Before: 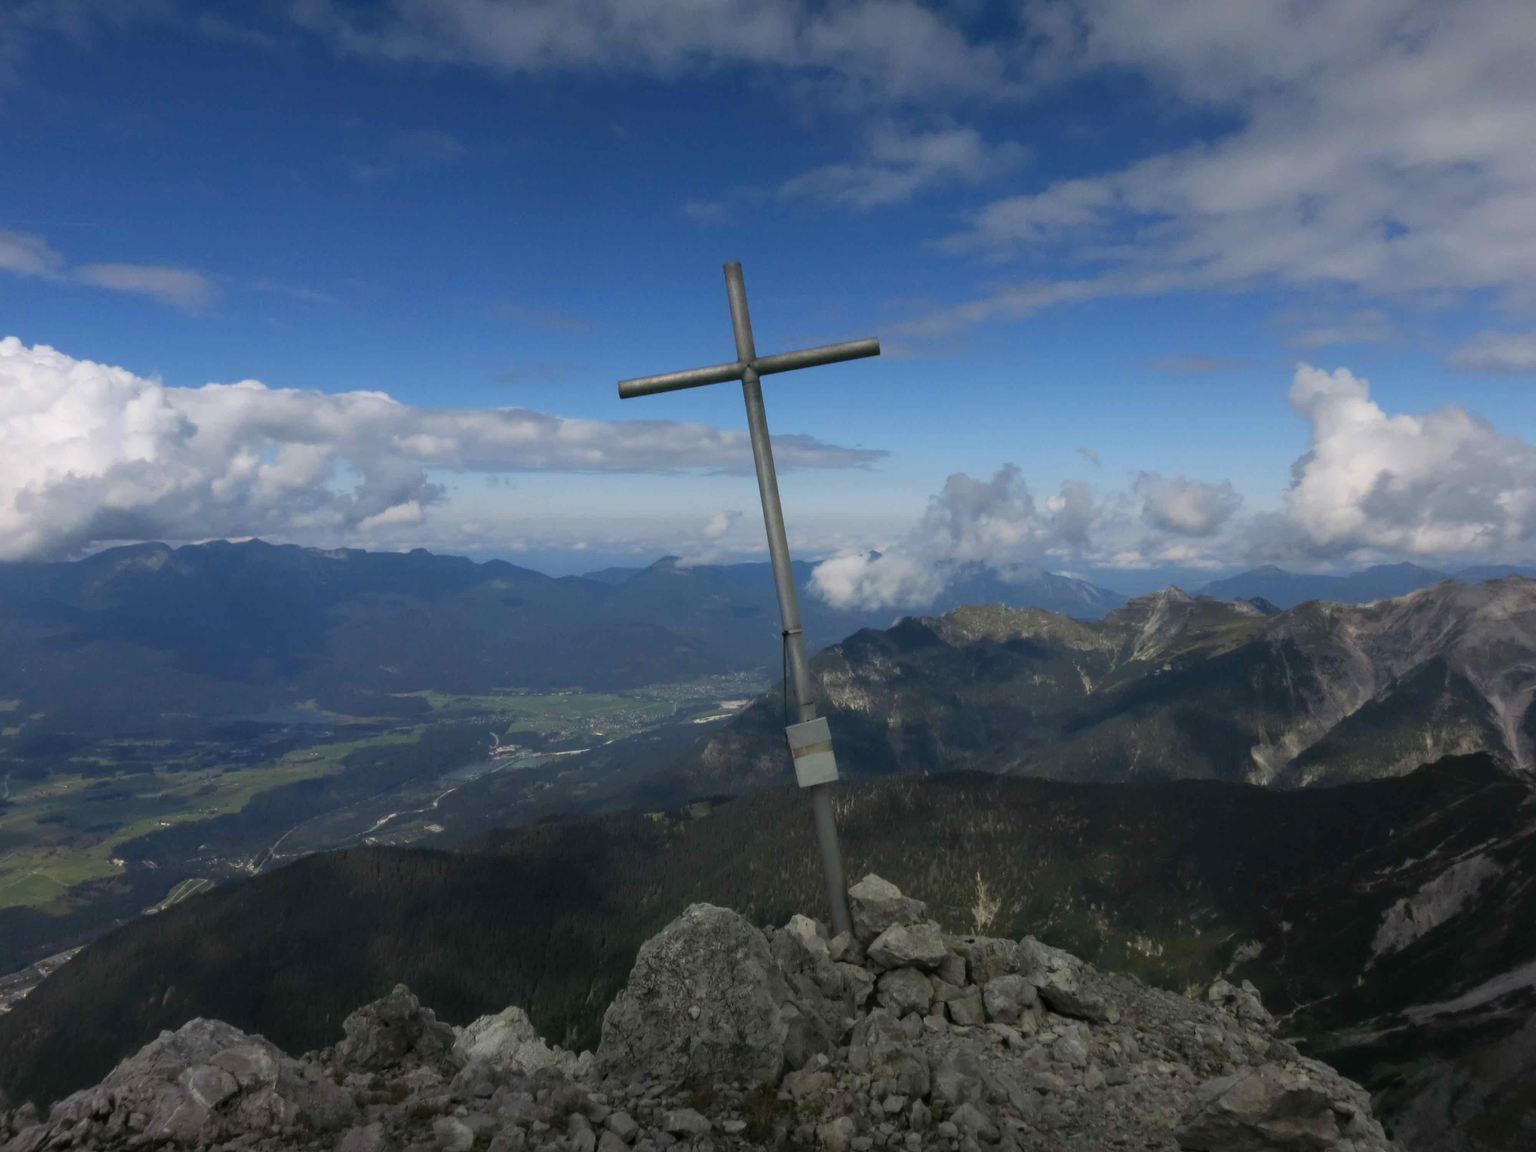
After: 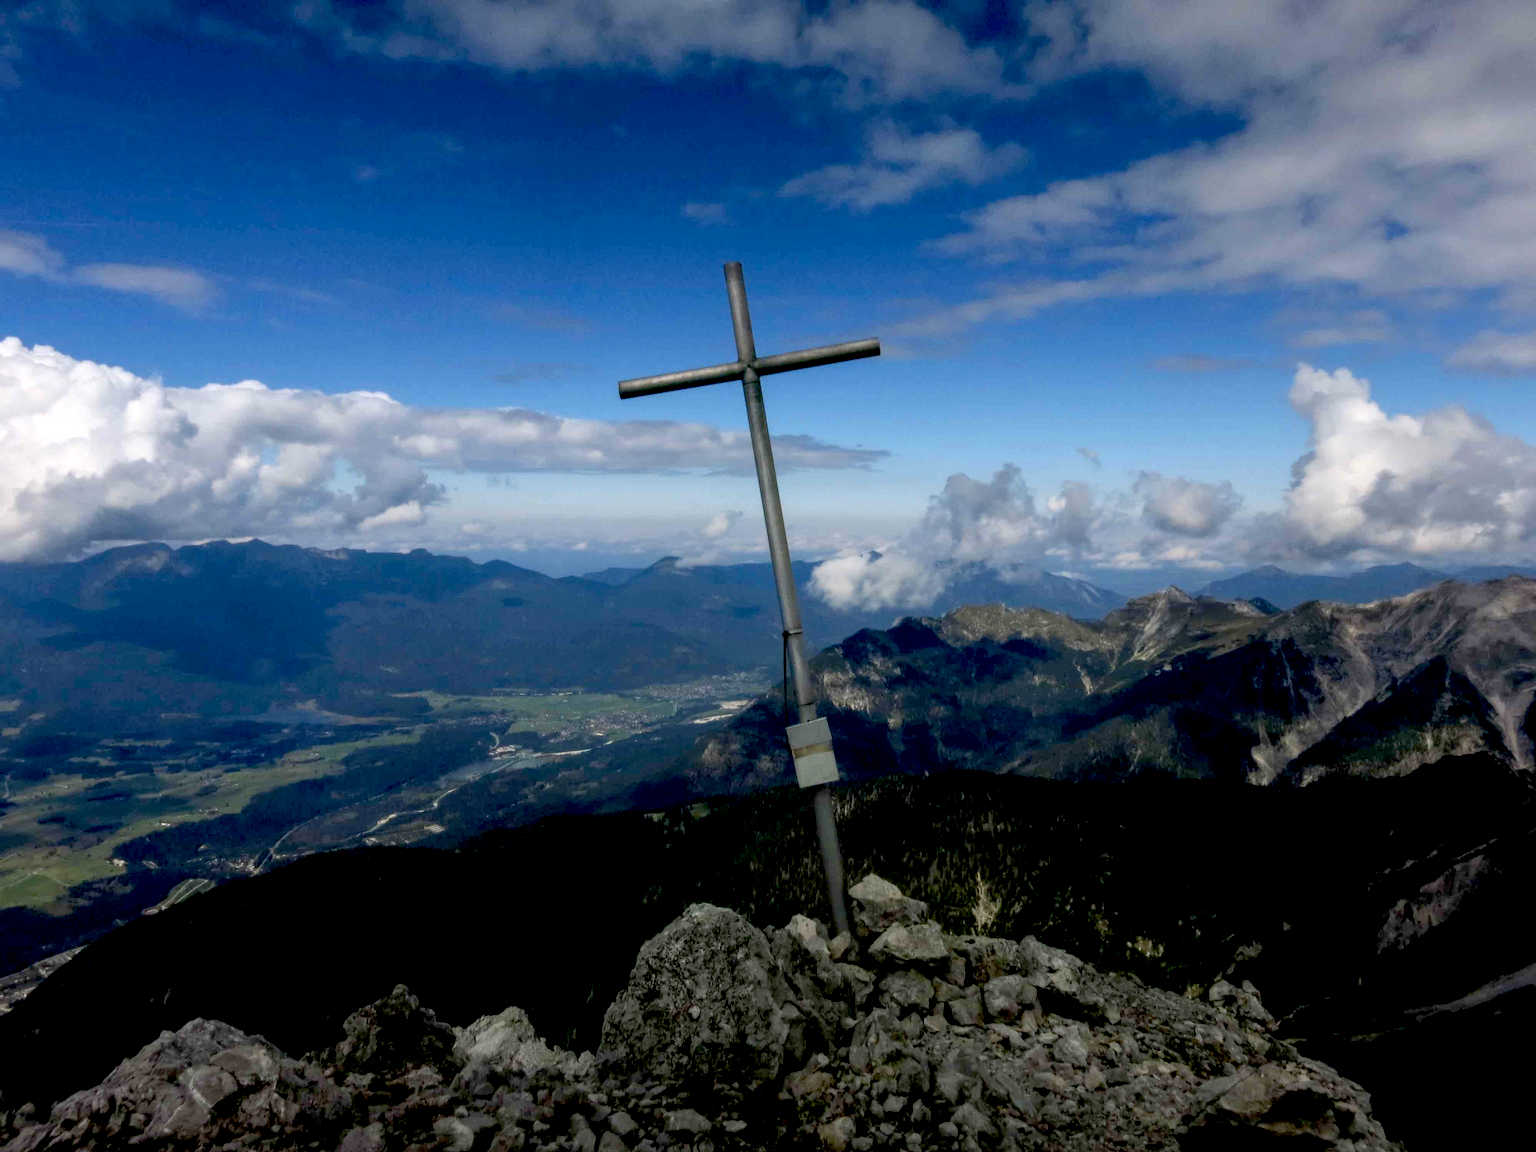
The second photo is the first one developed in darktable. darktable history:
exposure: black level correction 0.032, exposure 0.324 EV, compensate highlight preservation false
local contrast: on, module defaults
